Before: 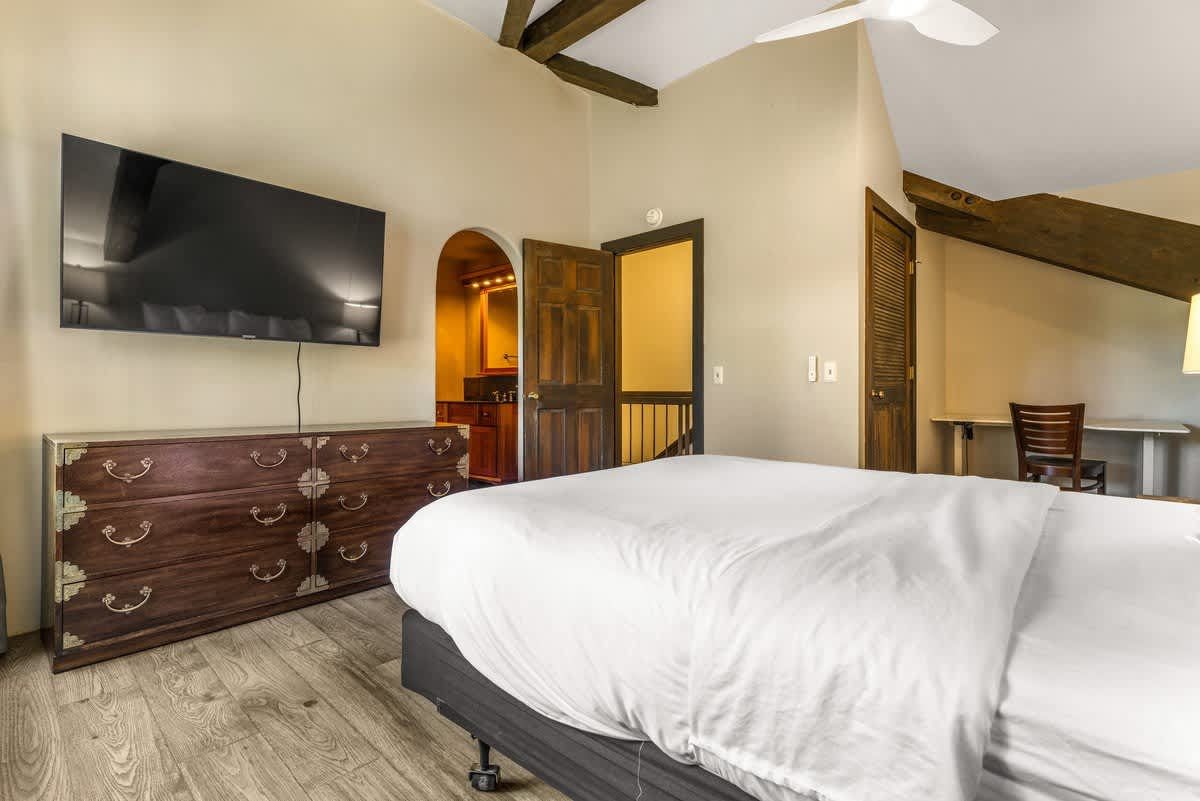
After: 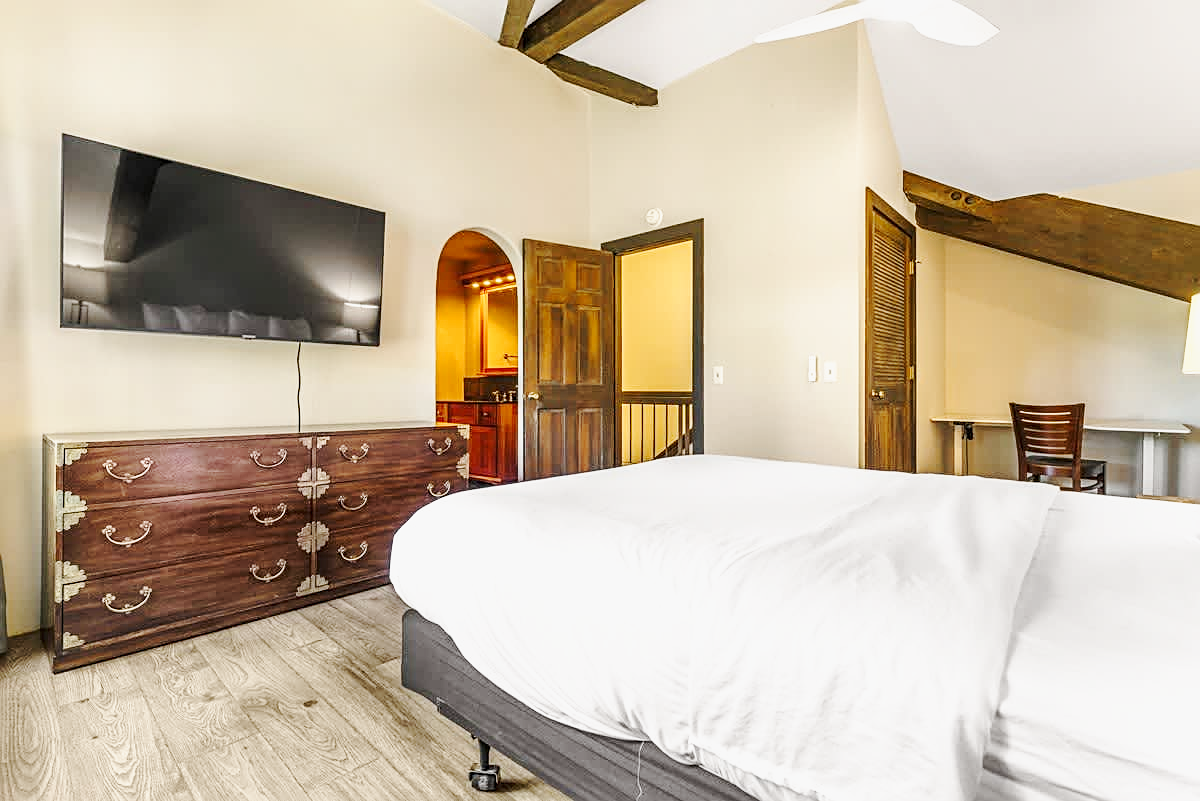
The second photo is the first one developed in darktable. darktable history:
sharpen: on, module defaults
base curve: curves: ch0 [(0, 0) (0.025, 0.046) (0.112, 0.277) (0.467, 0.74) (0.814, 0.929) (1, 0.942)], preserve colors none
